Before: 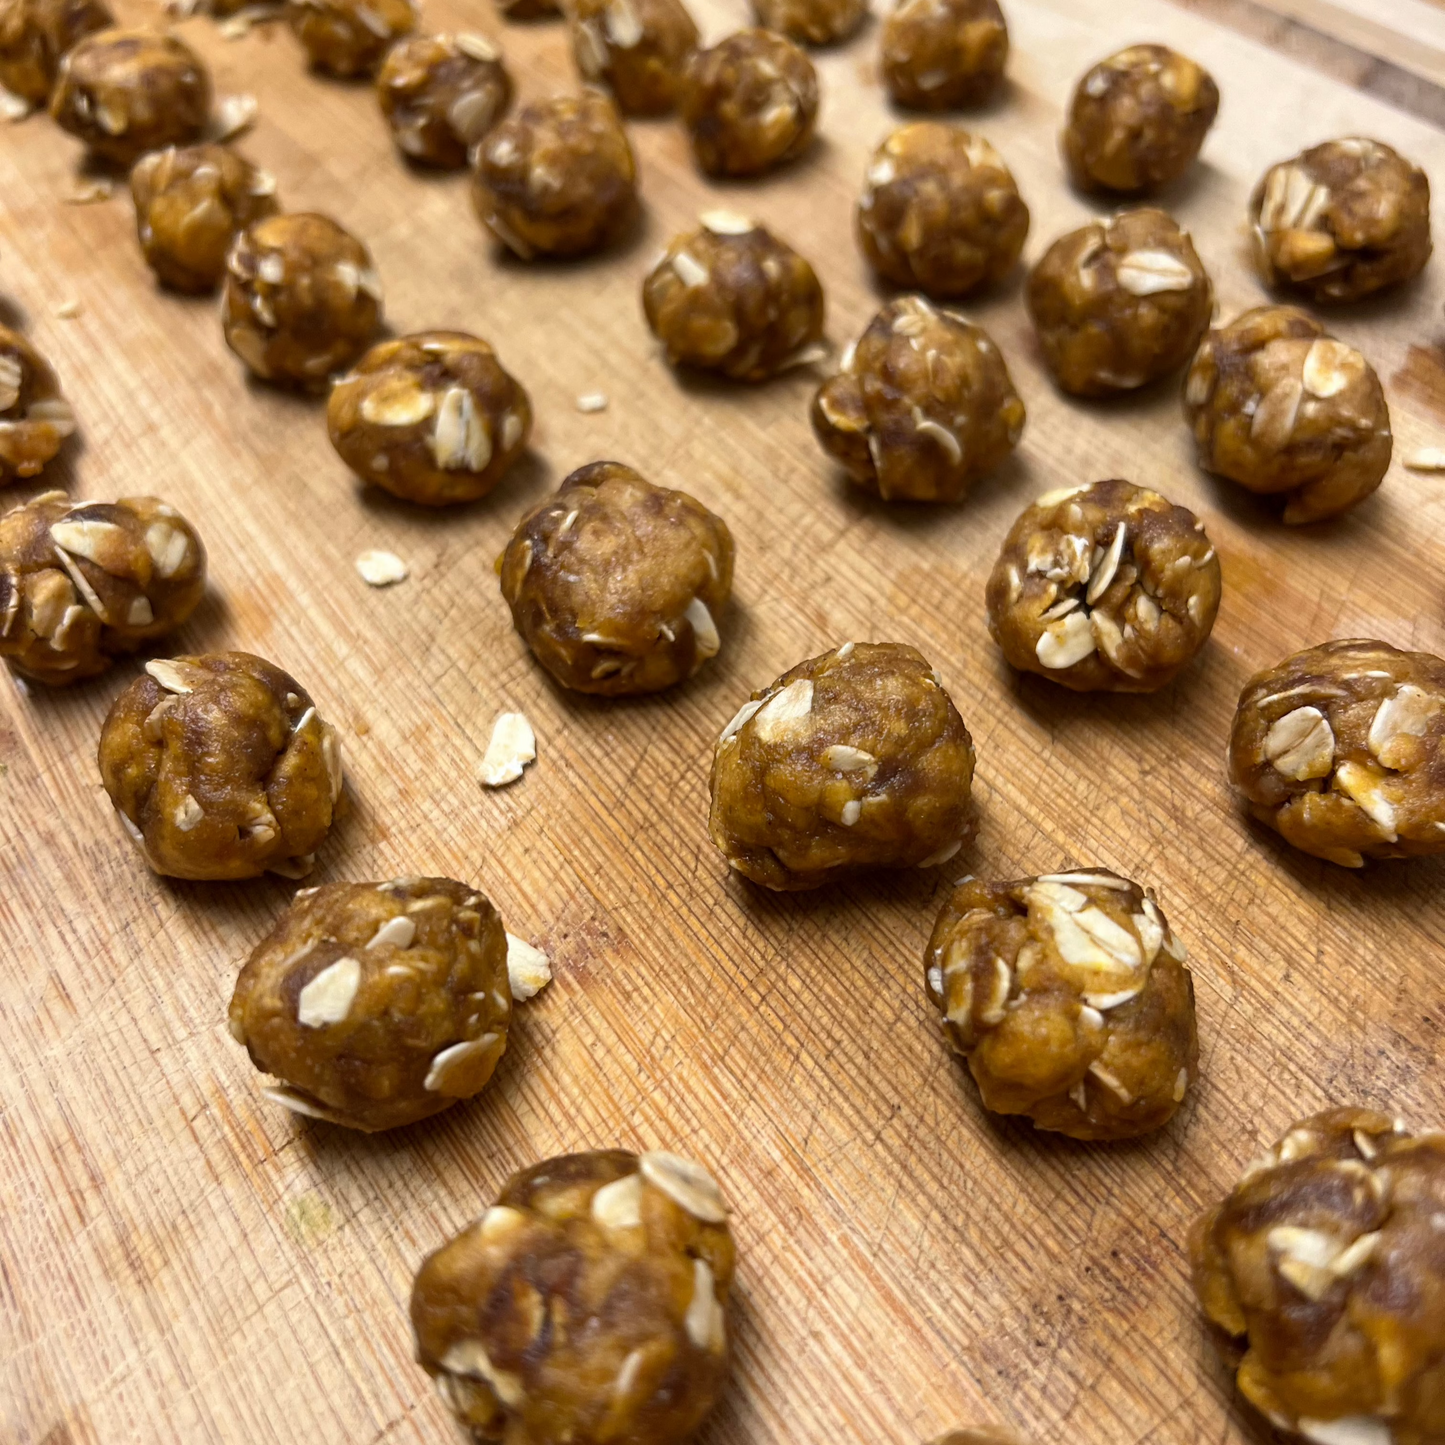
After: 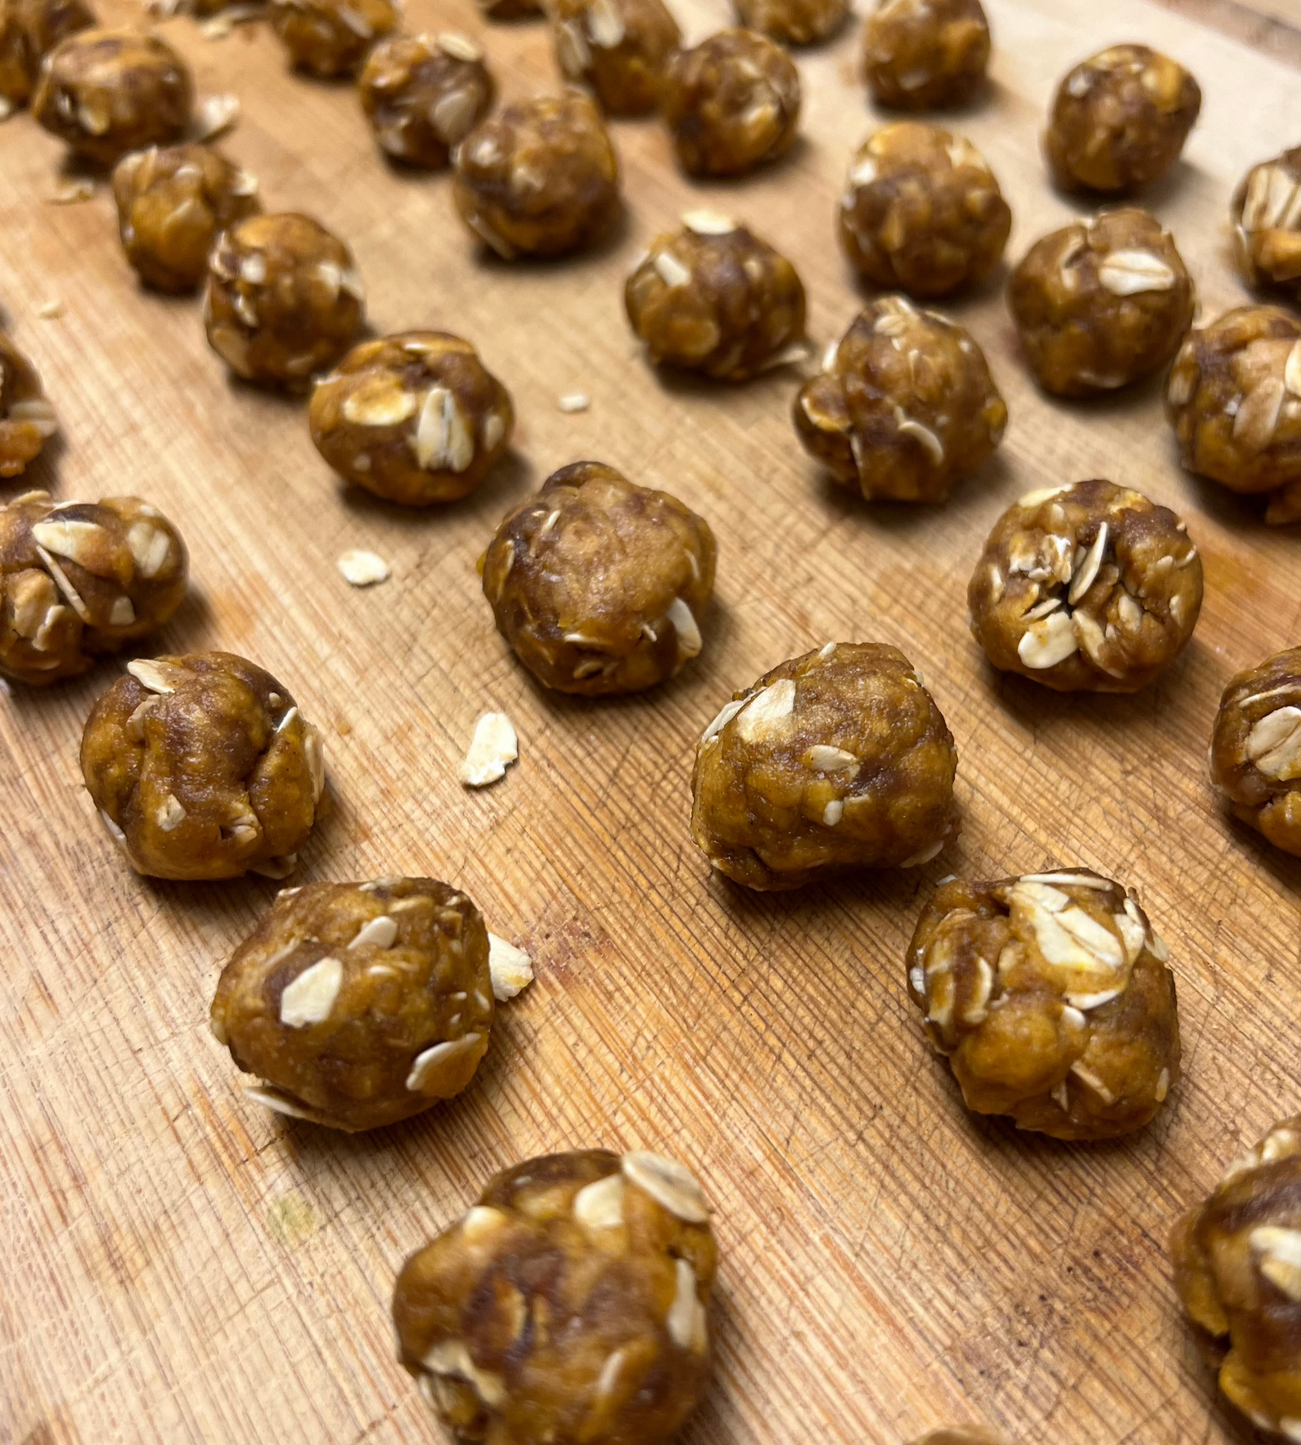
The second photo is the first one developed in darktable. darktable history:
crop and rotate: left 1.31%, right 8.648%
